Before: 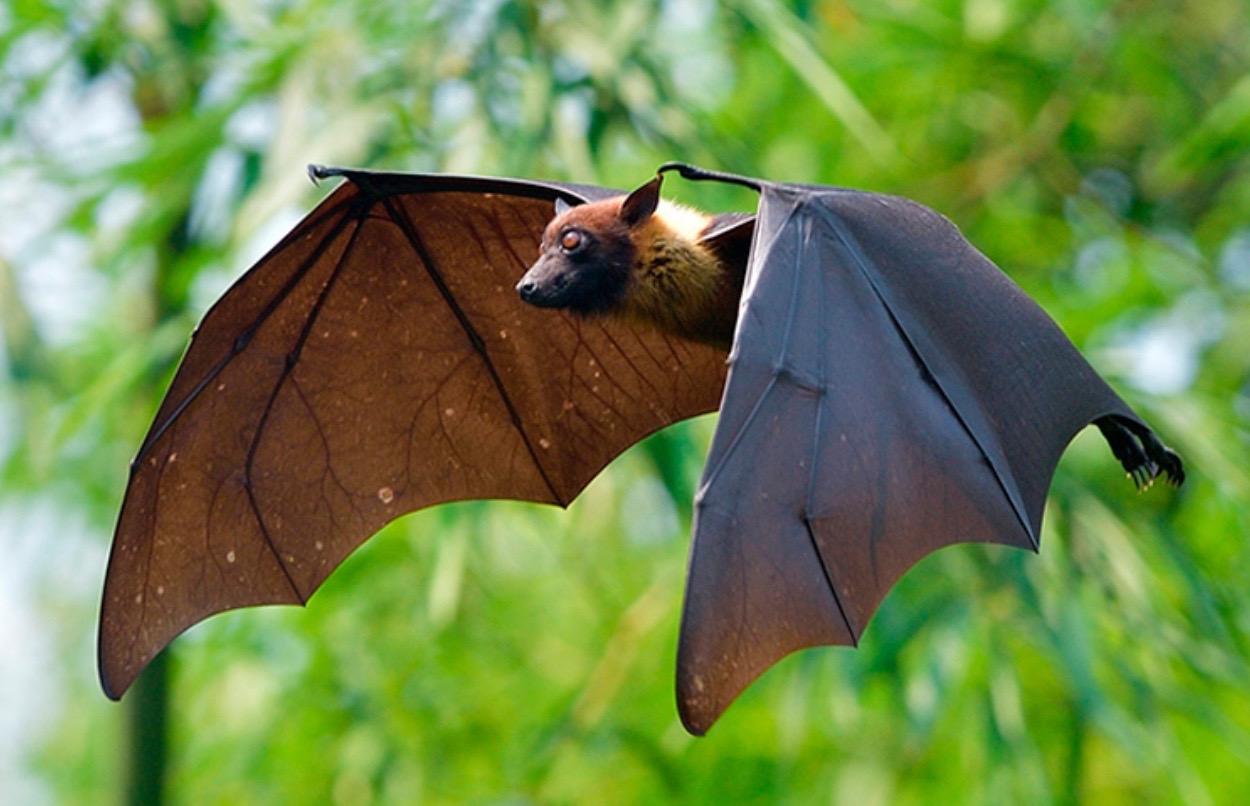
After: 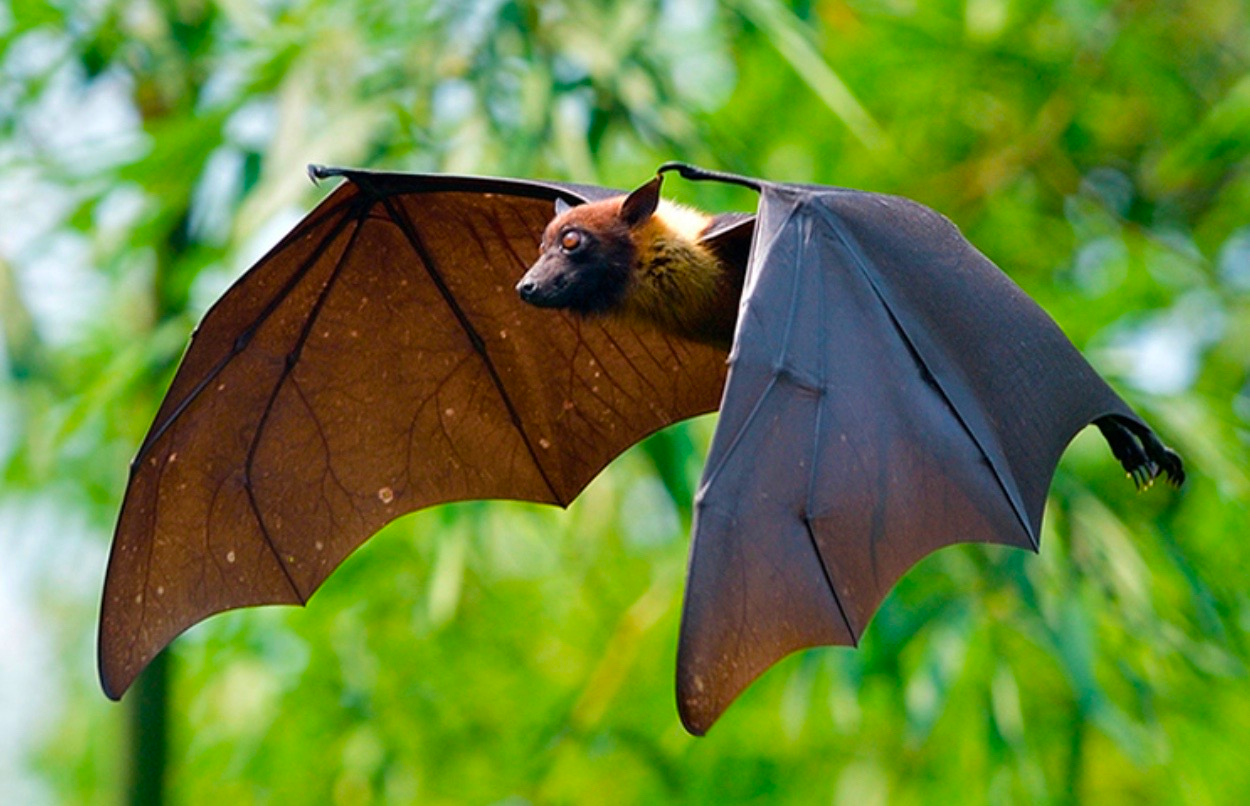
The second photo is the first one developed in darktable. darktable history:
color balance rgb: shadows lift › luminance -9.547%, perceptual saturation grading › global saturation 12.783%, global vibrance 20%
